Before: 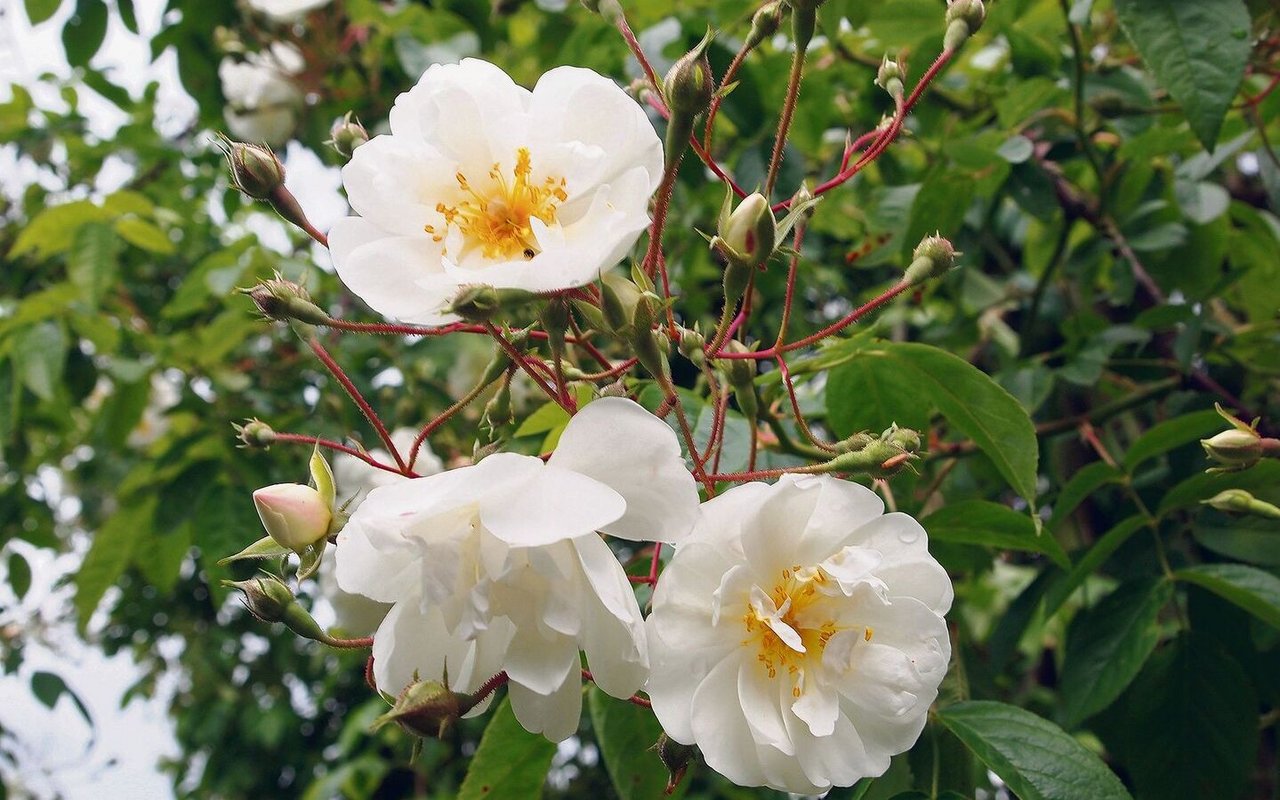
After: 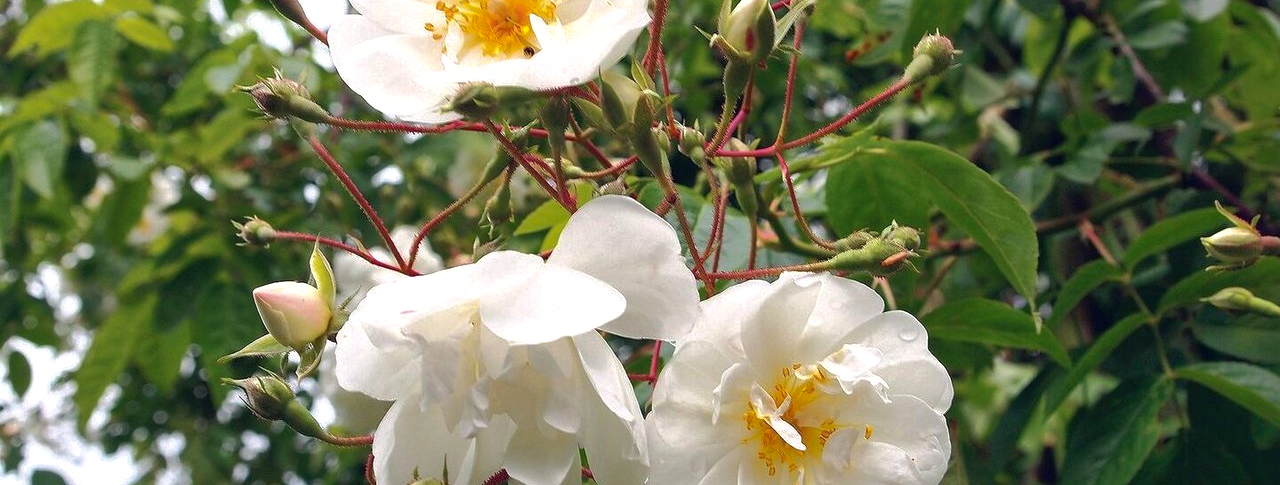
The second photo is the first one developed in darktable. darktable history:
shadows and highlights: on, module defaults
crop and rotate: top 25.357%, bottom 13.942%
tone equalizer: -8 EV -0.417 EV, -7 EV -0.389 EV, -6 EV -0.333 EV, -5 EV -0.222 EV, -3 EV 0.222 EV, -2 EV 0.333 EV, -1 EV 0.389 EV, +0 EV 0.417 EV, edges refinement/feathering 500, mask exposure compensation -1.57 EV, preserve details no
